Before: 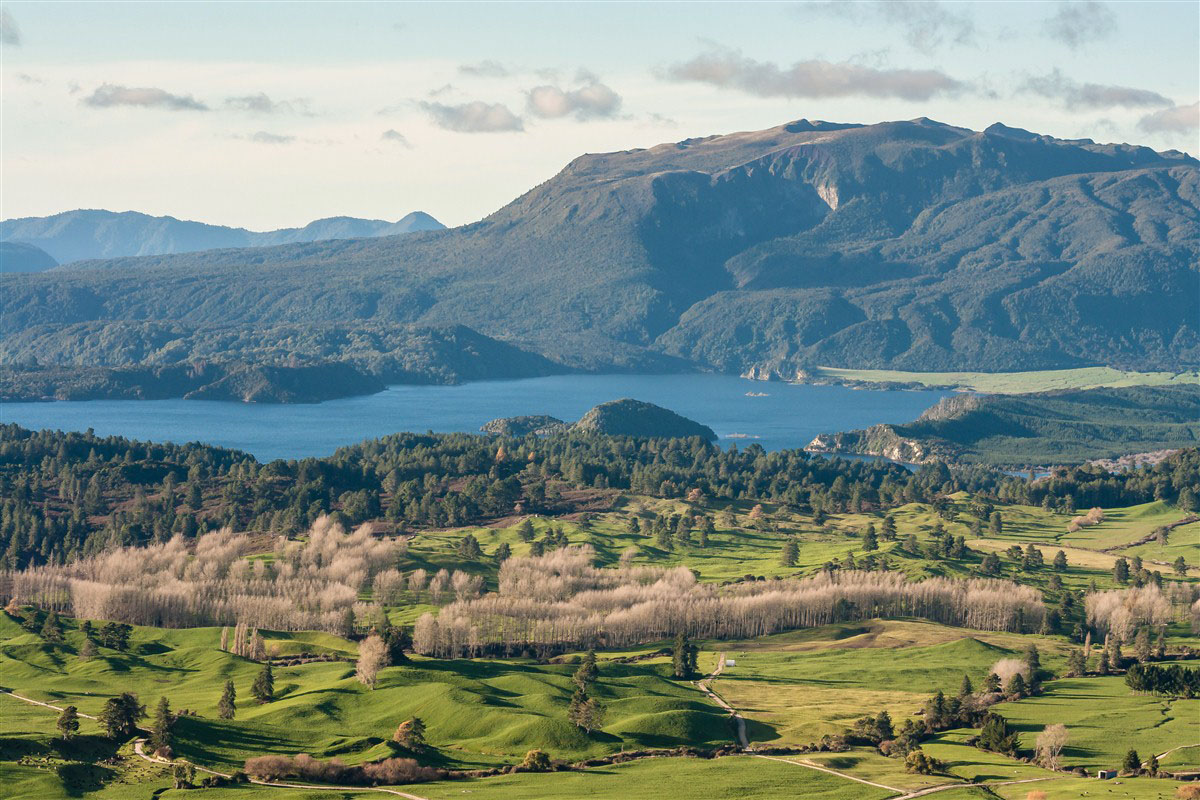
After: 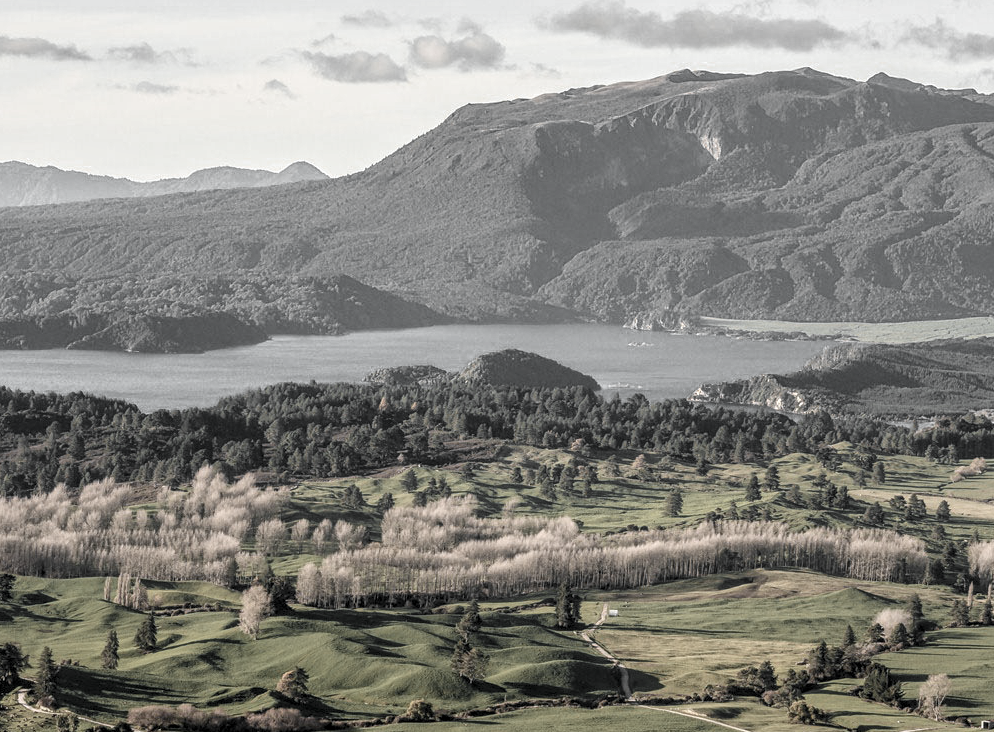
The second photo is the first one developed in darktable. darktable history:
local contrast: detail 140%
crop: left 9.761%, top 6.295%, right 7.339%, bottom 2.151%
color zones: curves: ch0 [(0, 0.613) (0.01, 0.613) (0.245, 0.448) (0.498, 0.529) (0.642, 0.665) (0.879, 0.777) (0.99, 0.613)]; ch1 [(0, 0.035) (0.121, 0.189) (0.259, 0.197) (0.415, 0.061) (0.589, 0.022) (0.732, 0.022) (0.857, 0.026) (0.991, 0.053)]
